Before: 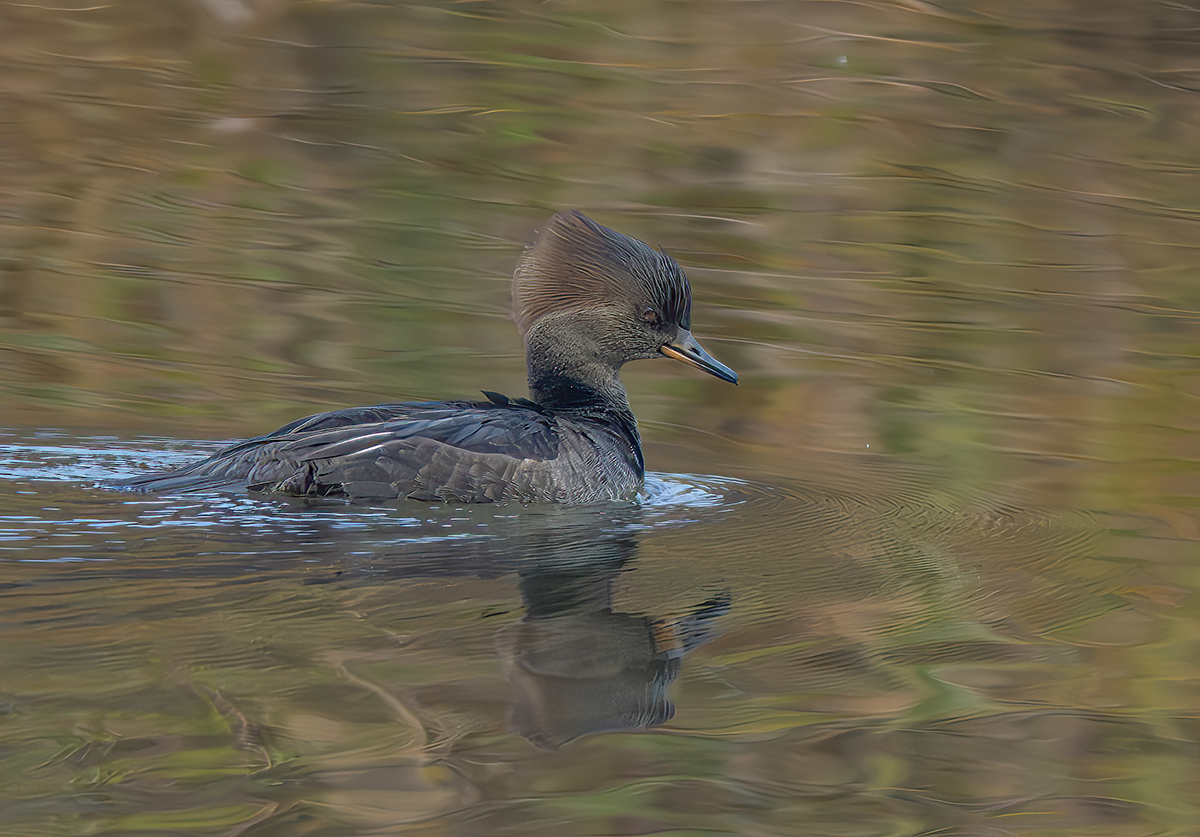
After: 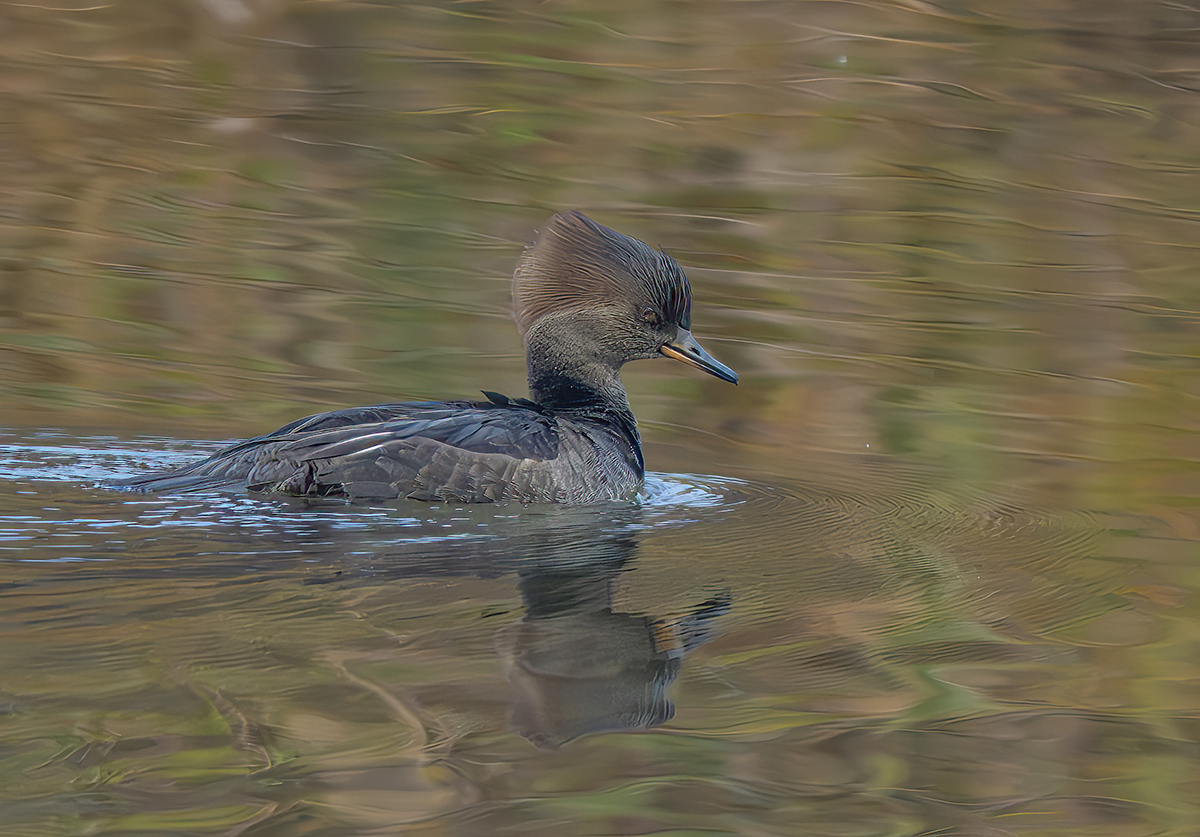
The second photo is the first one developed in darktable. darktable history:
shadows and highlights: shadows 52.95, soften with gaussian
